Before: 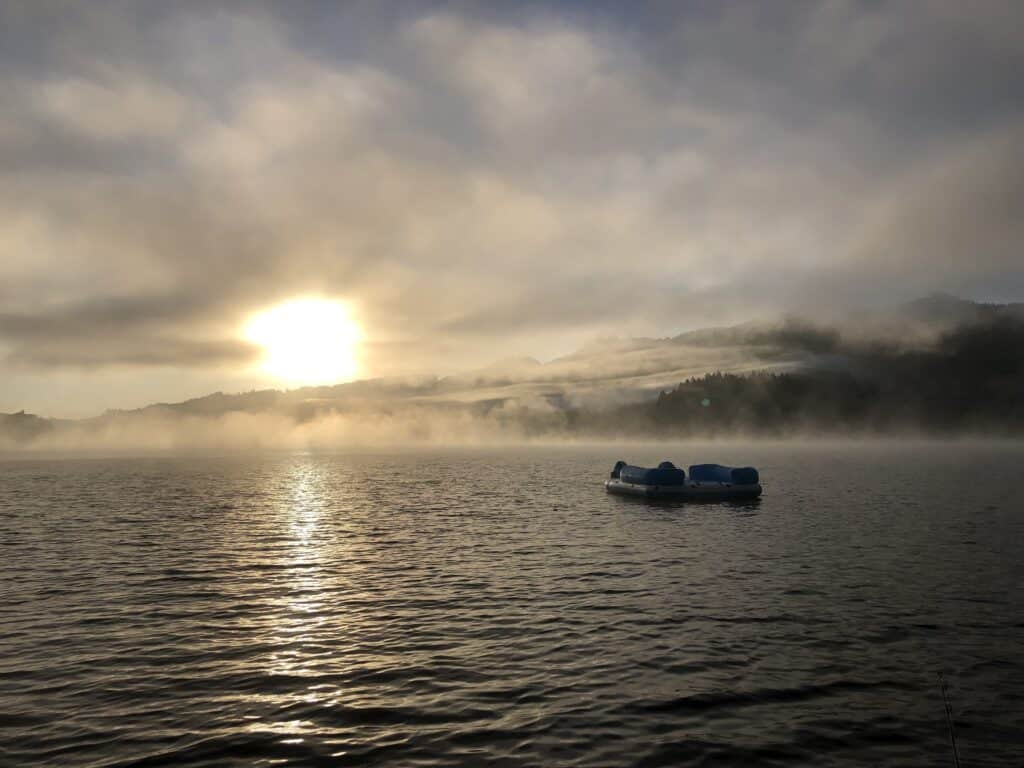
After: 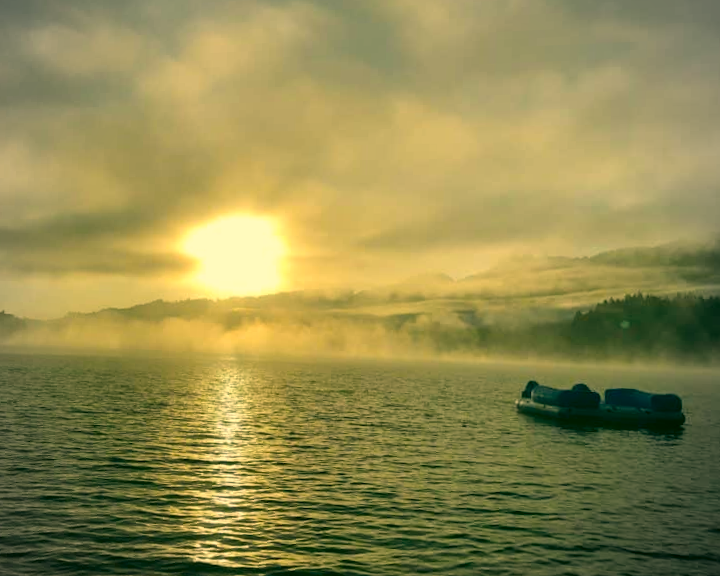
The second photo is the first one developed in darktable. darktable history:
rotate and perspective: rotation 1.69°, lens shift (vertical) -0.023, lens shift (horizontal) -0.291, crop left 0.025, crop right 0.988, crop top 0.092, crop bottom 0.842
color correction: highlights a* 5.62, highlights b* 33.57, shadows a* -25.86, shadows b* 4.02
vignetting: brightness -0.167
crop: top 5.803%, right 27.864%, bottom 5.804%
